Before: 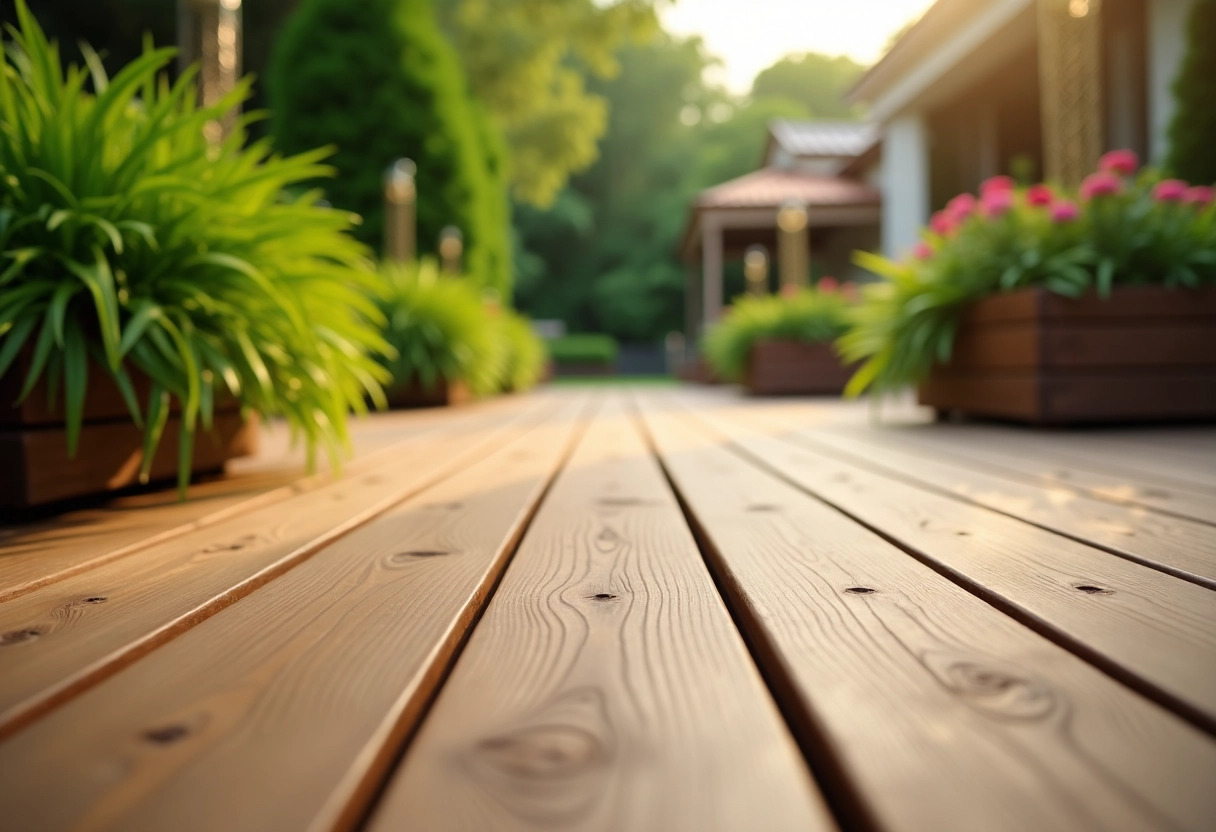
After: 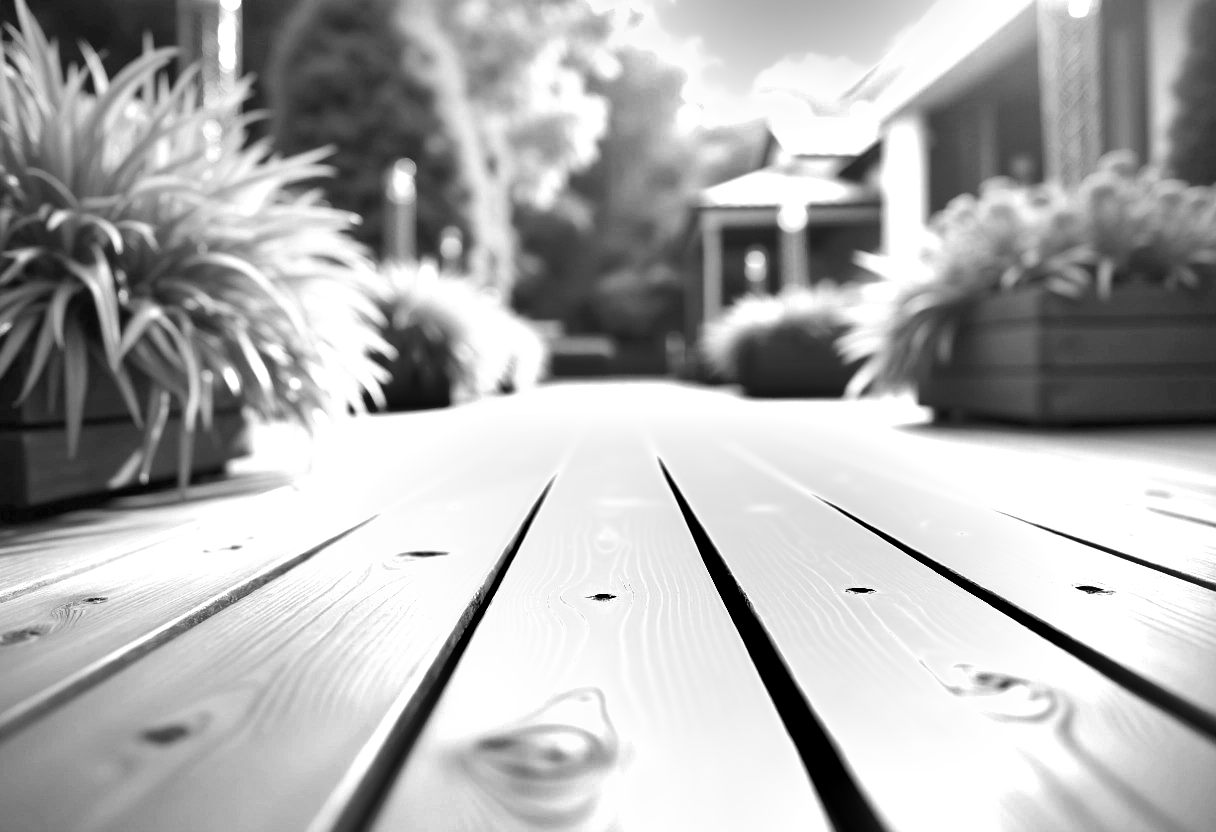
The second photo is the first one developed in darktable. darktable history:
monochrome: on, module defaults
exposure: black level correction 0, exposure 1.625 EV, compensate exposure bias true, compensate highlight preservation false
shadows and highlights: soften with gaussian
